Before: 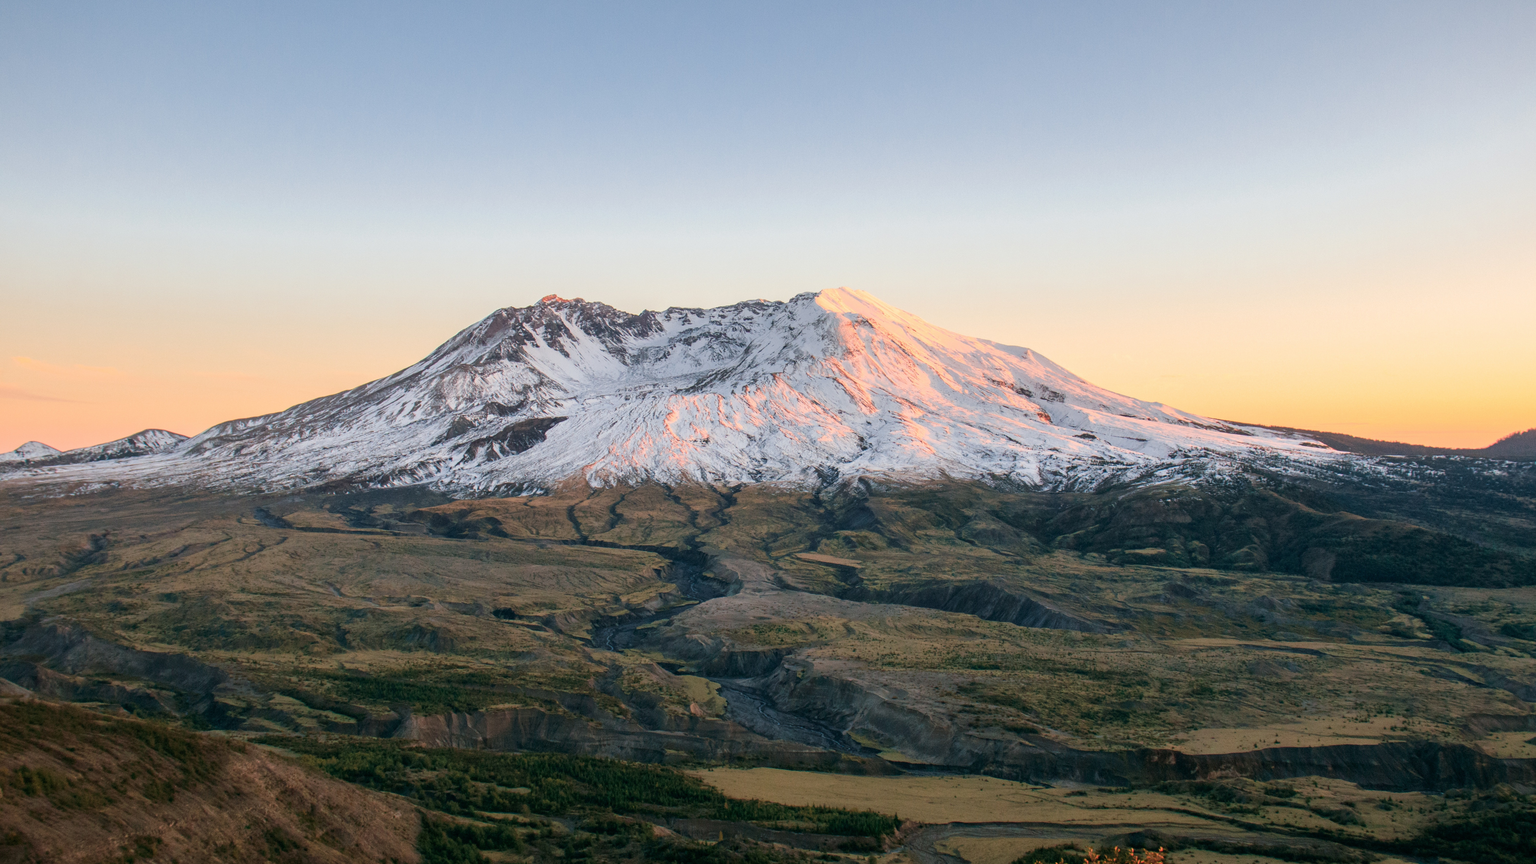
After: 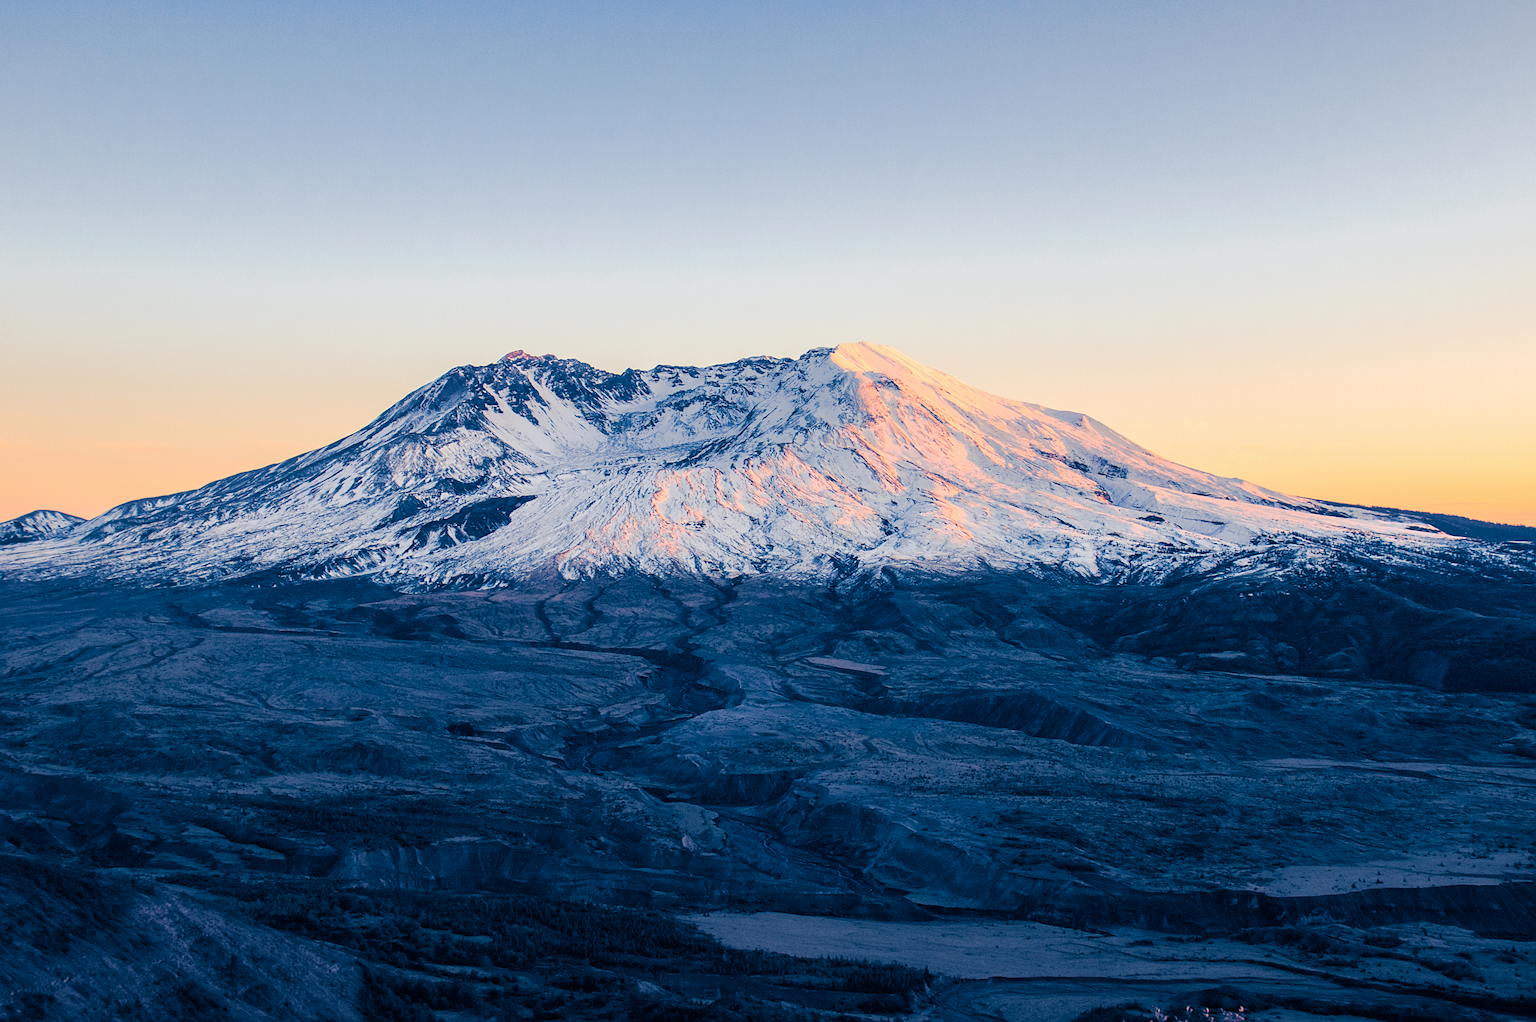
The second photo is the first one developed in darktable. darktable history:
split-toning: shadows › hue 226.8°, shadows › saturation 1, highlights › saturation 0, balance -61.41
sharpen: on, module defaults
crop: left 7.598%, right 7.873%
